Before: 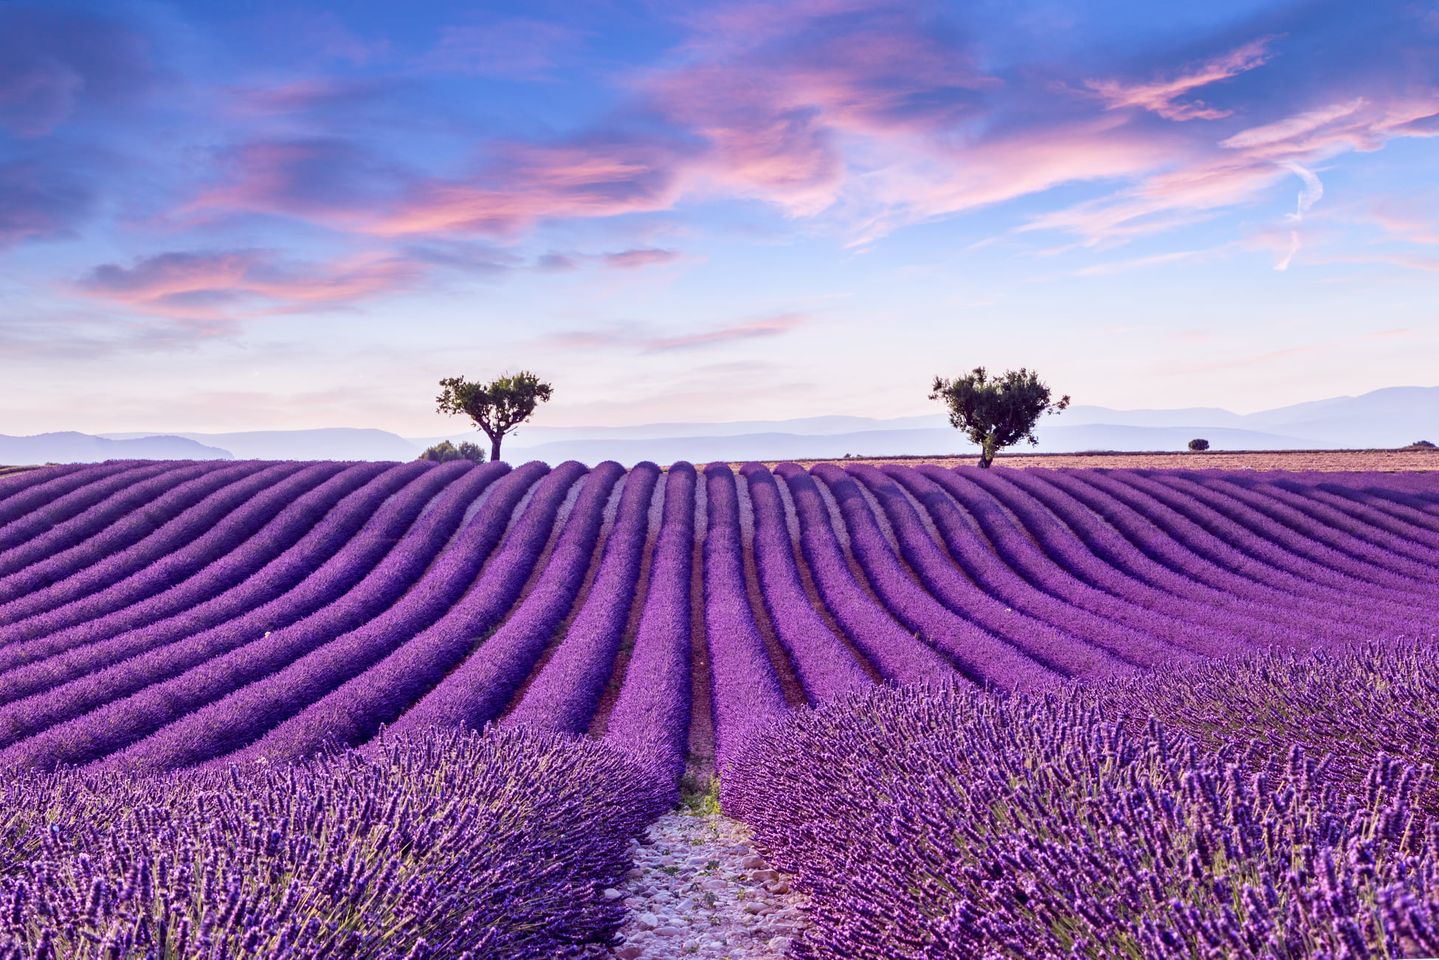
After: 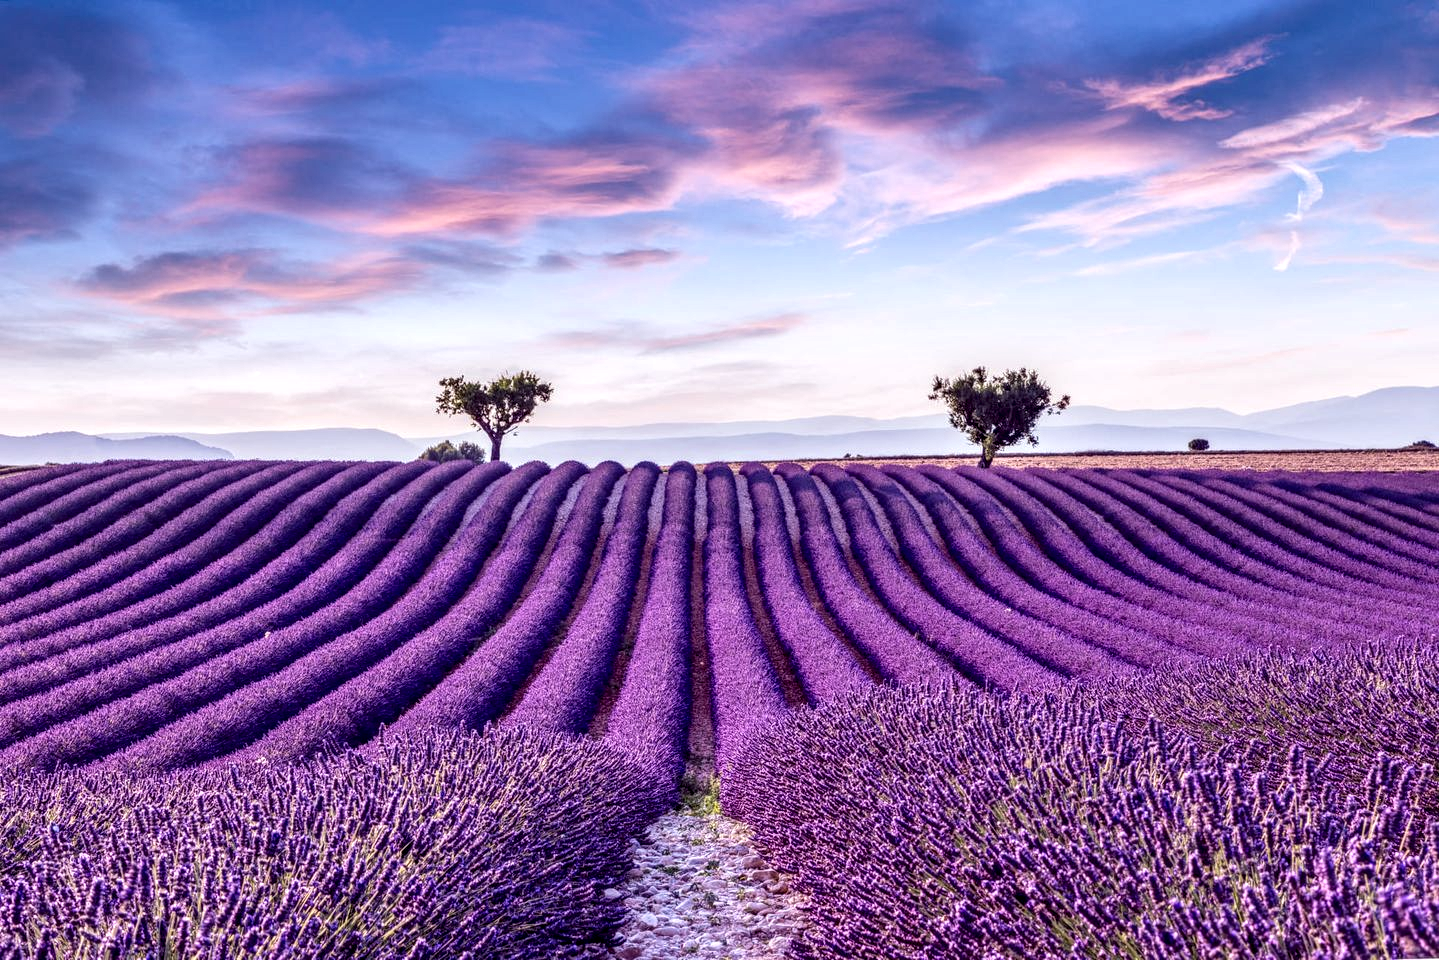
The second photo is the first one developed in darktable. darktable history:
local contrast: highlights 22%, shadows 72%, detail 170%
